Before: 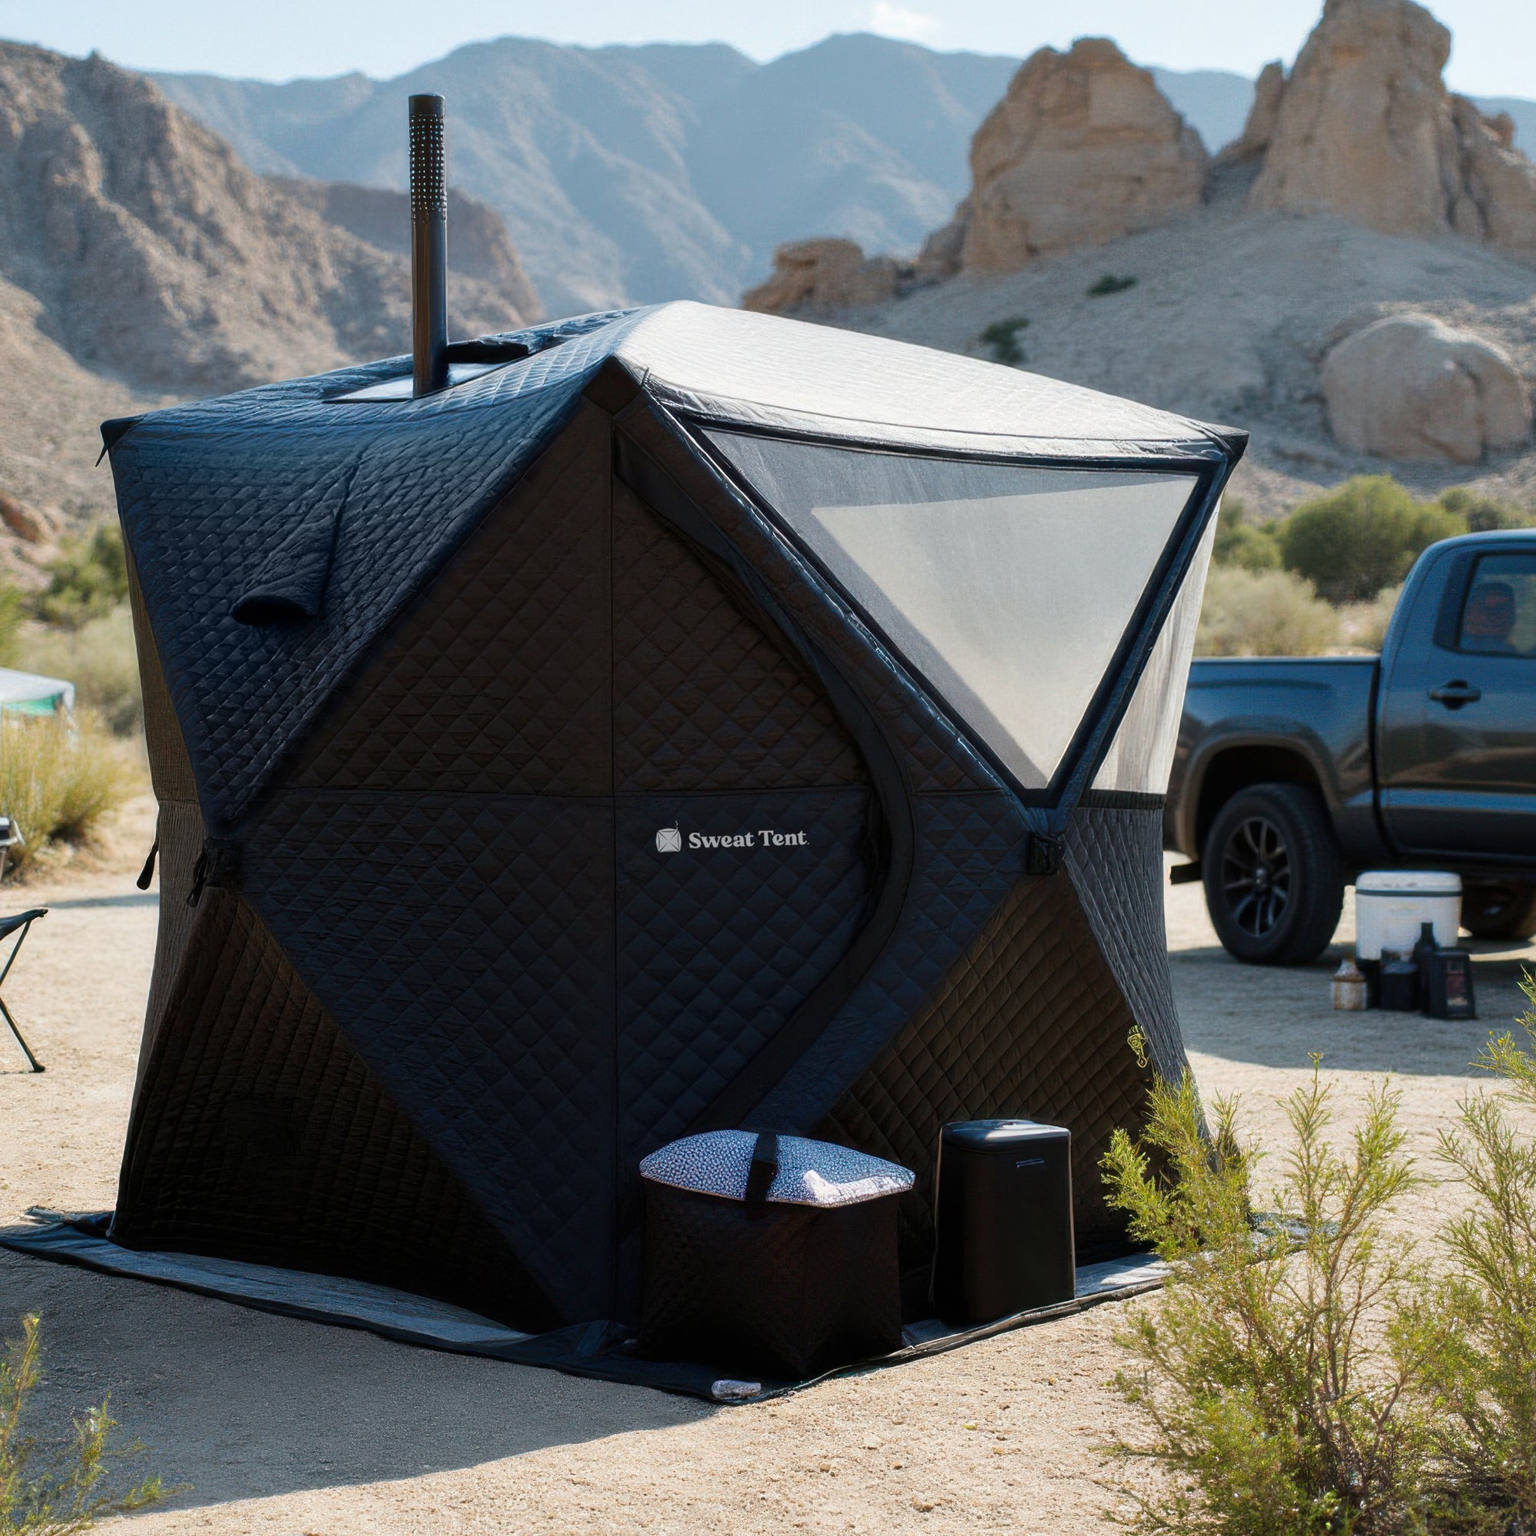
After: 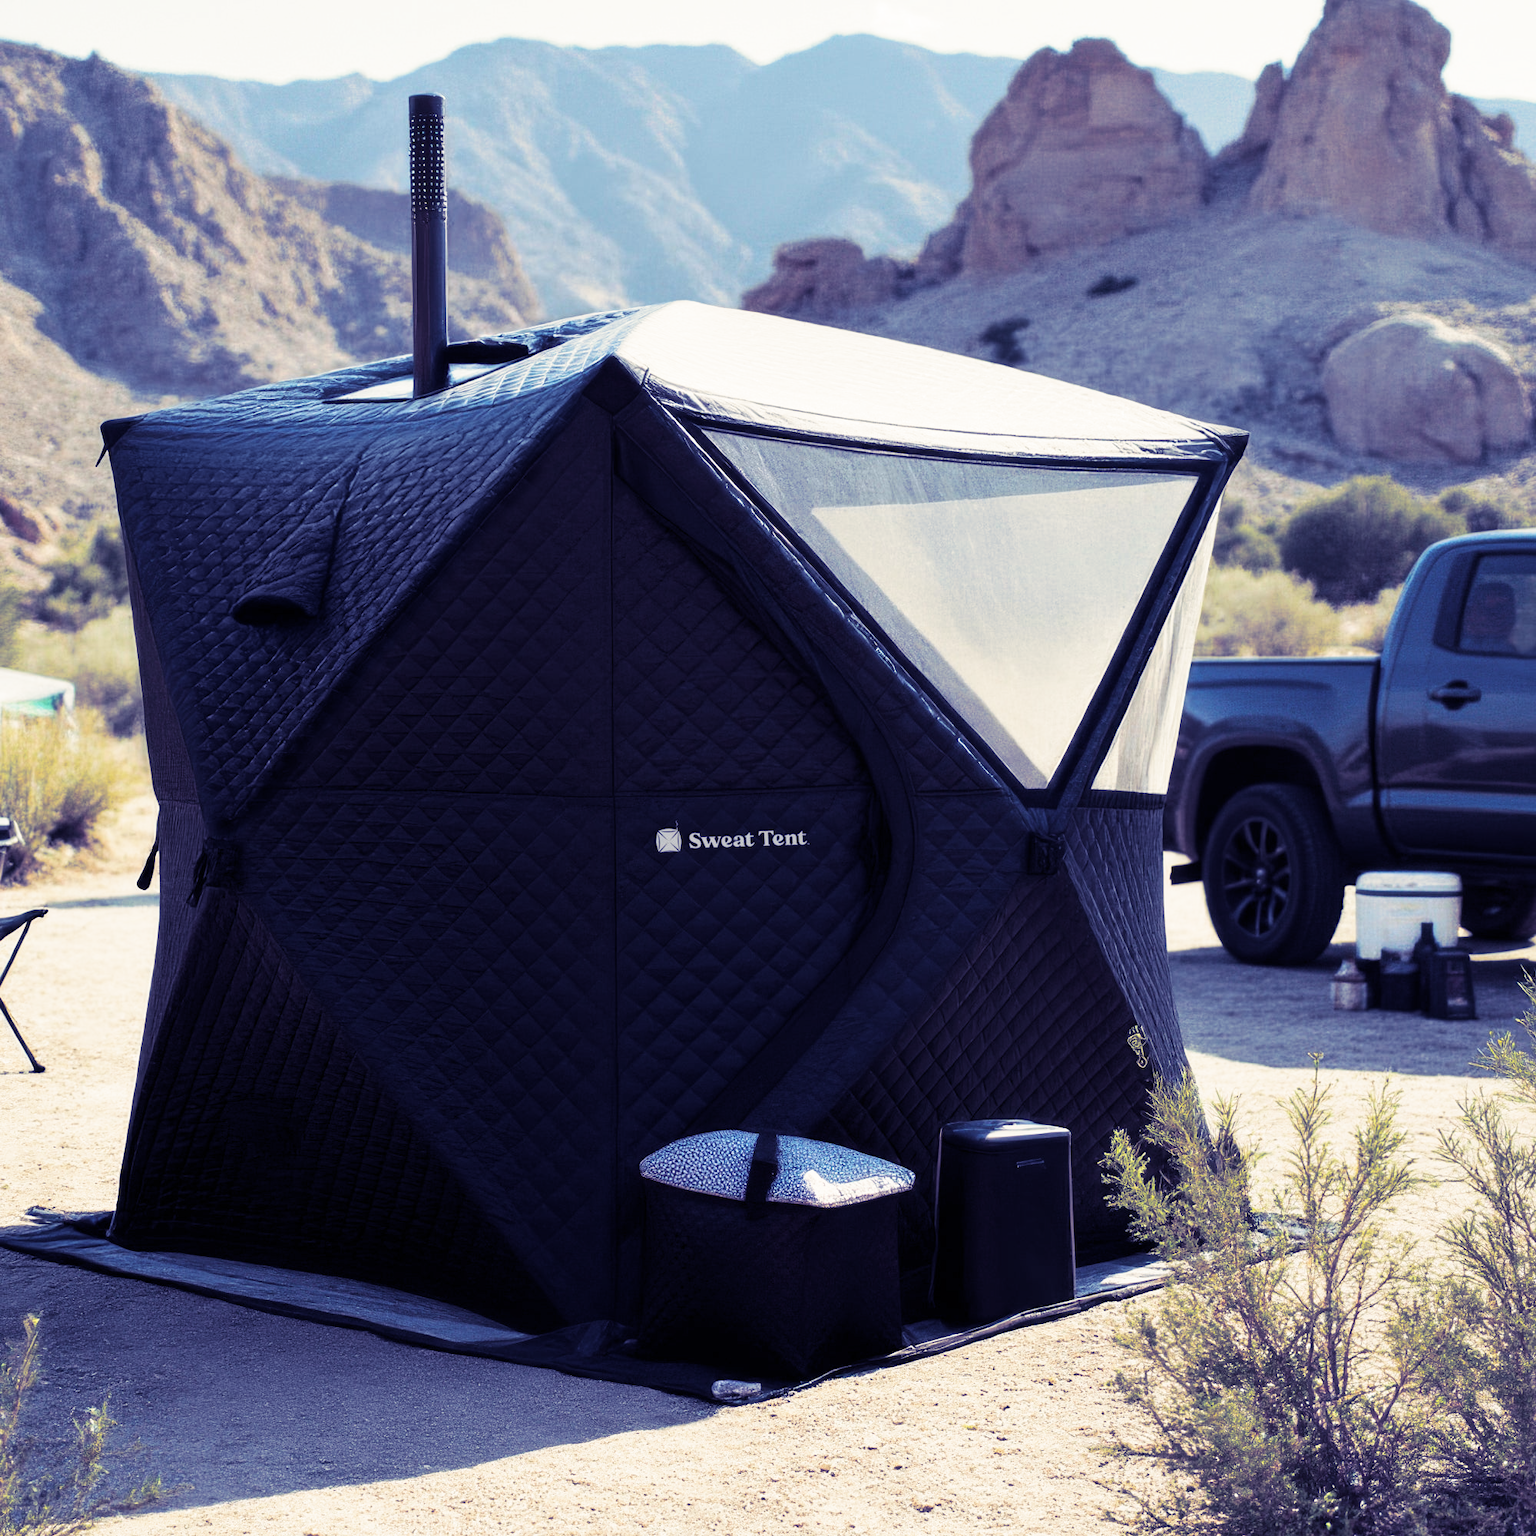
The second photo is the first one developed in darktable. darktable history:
exposure: compensate highlight preservation false
split-toning: shadows › hue 242.67°, shadows › saturation 0.733, highlights › hue 45.33°, highlights › saturation 0.667, balance -53.304, compress 21.15%
base curve: curves: ch0 [(0, 0) (0.579, 0.807) (1, 1)], preserve colors none
